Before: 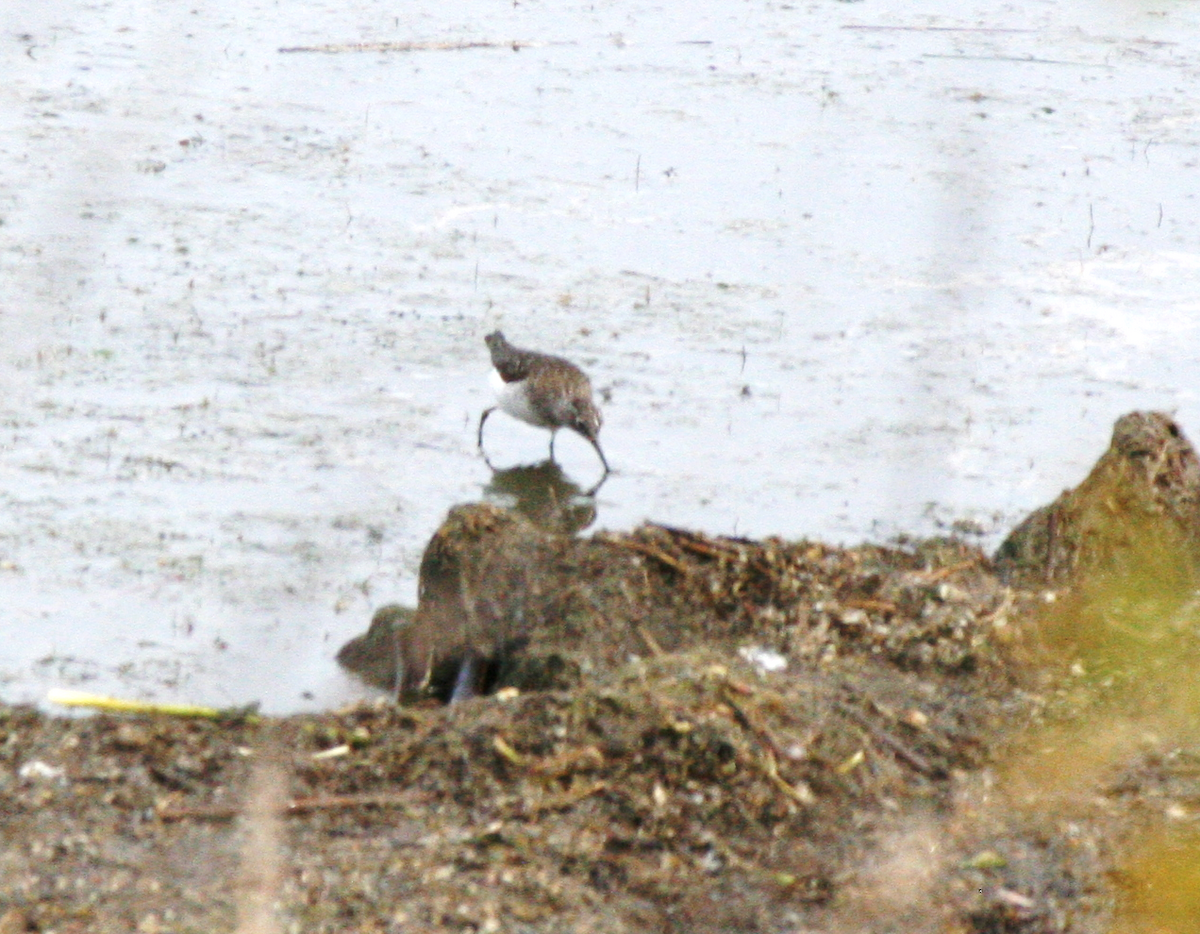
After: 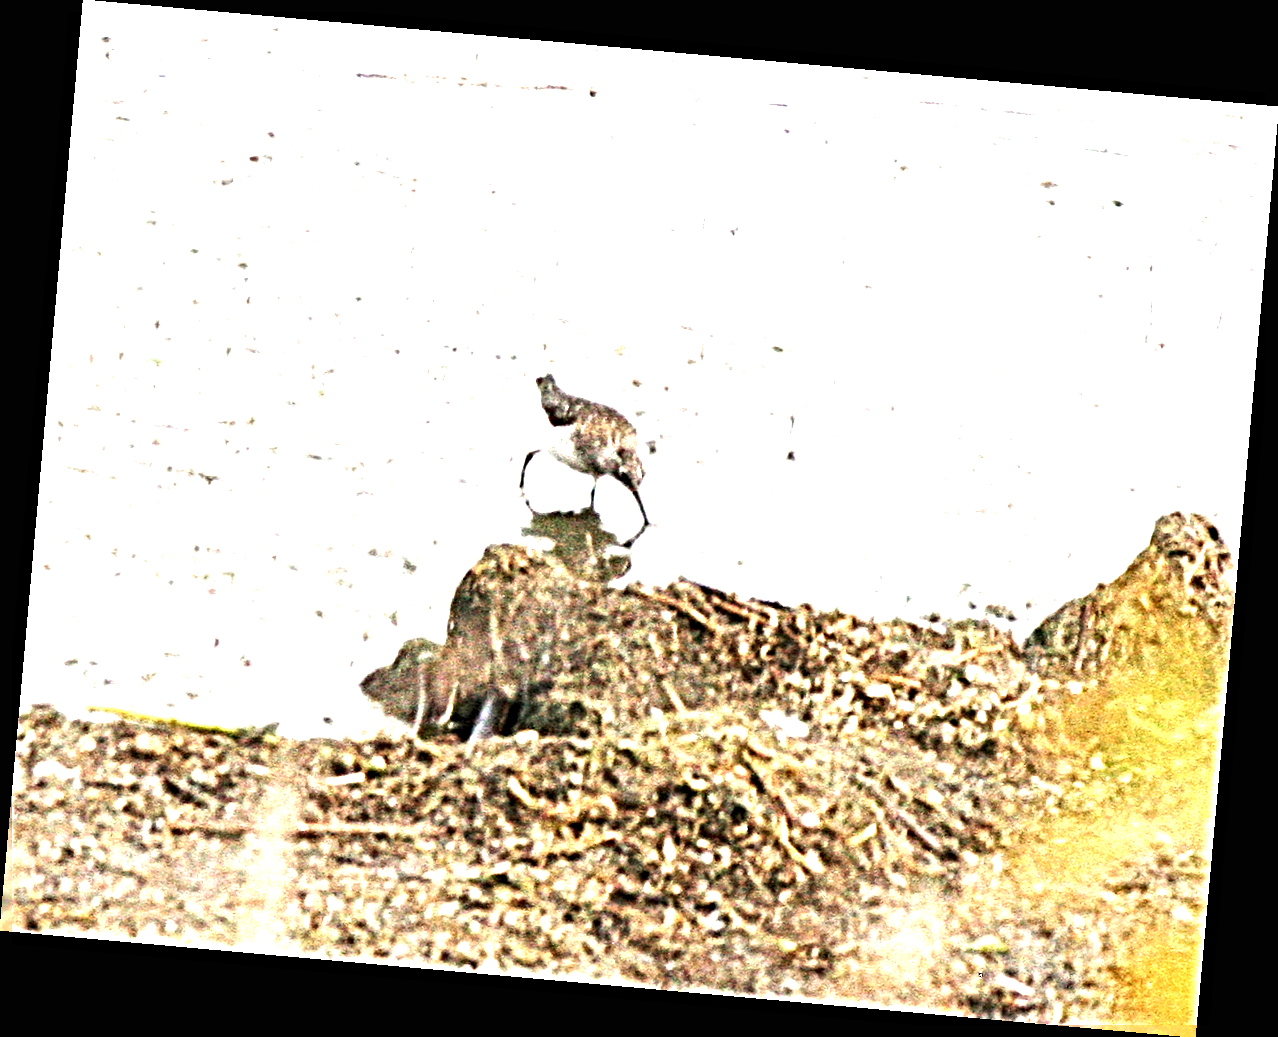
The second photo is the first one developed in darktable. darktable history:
white balance: red 1.045, blue 0.932
rotate and perspective: rotation 5.12°, automatic cropping off
exposure: black level correction 0, exposure 1.45 EV, compensate exposure bias true, compensate highlight preservation false
sharpen: radius 6.3, amount 1.8, threshold 0
